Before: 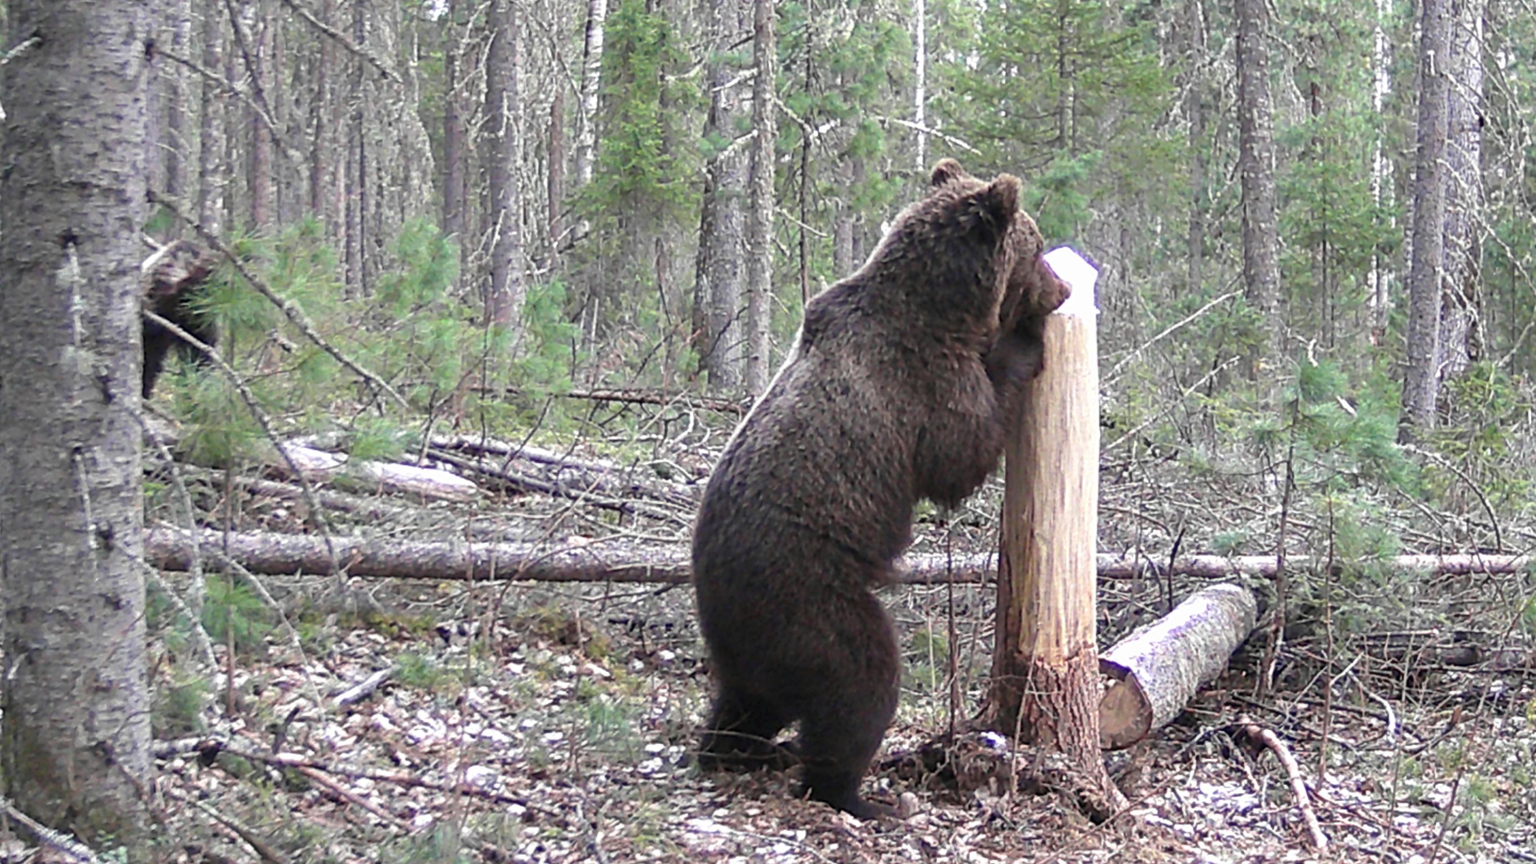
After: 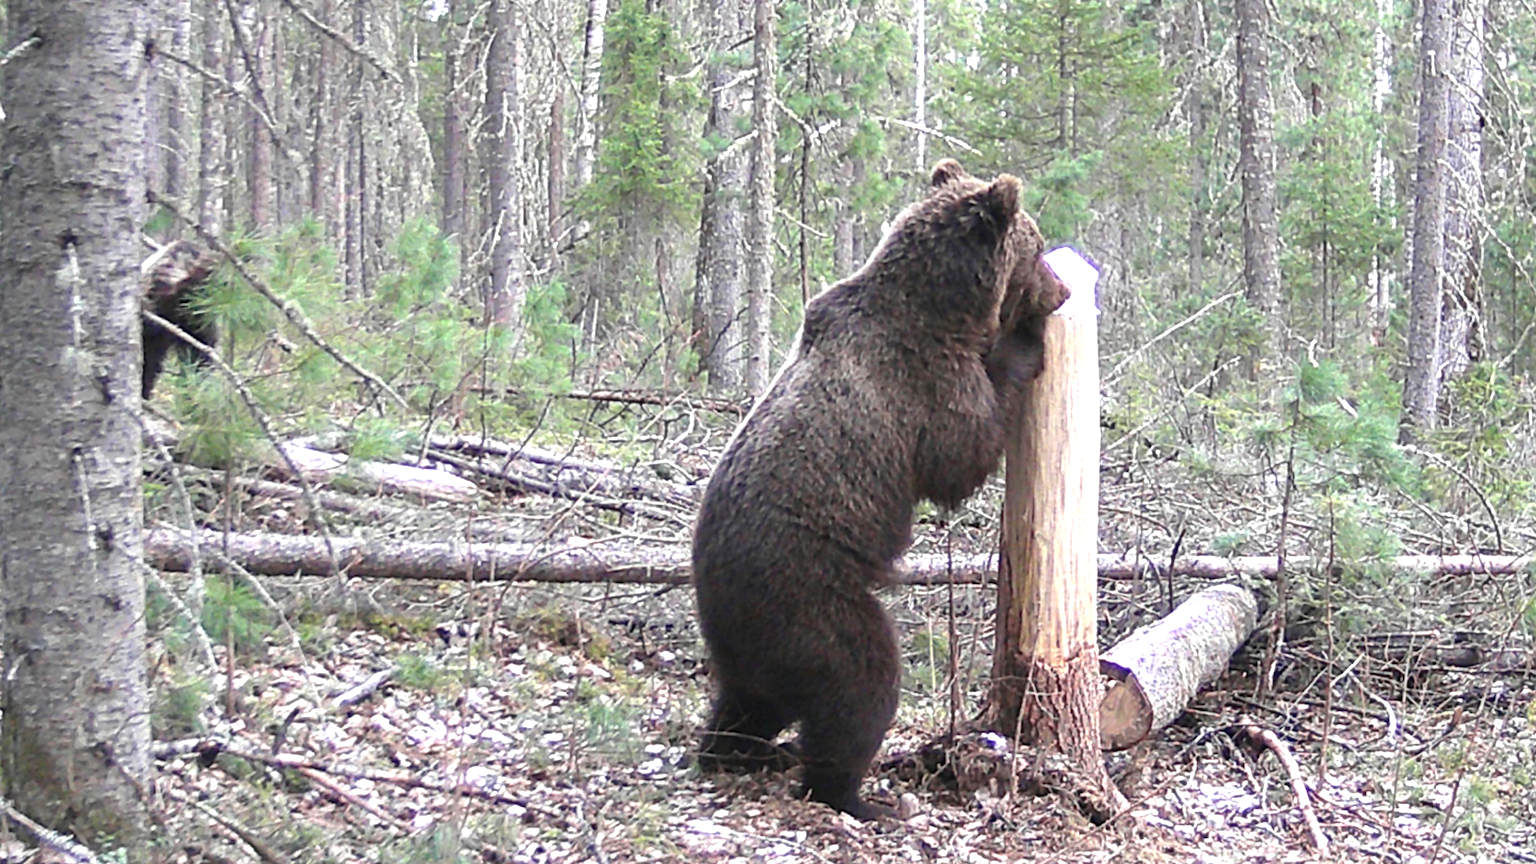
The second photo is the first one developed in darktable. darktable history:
crop: left 0.068%
exposure: black level correction 0, exposure 0.5 EV, compensate highlight preservation false
shadows and highlights: shadows 61.66, white point adjustment 0.515, highlights -34.33, compress 83.7%
